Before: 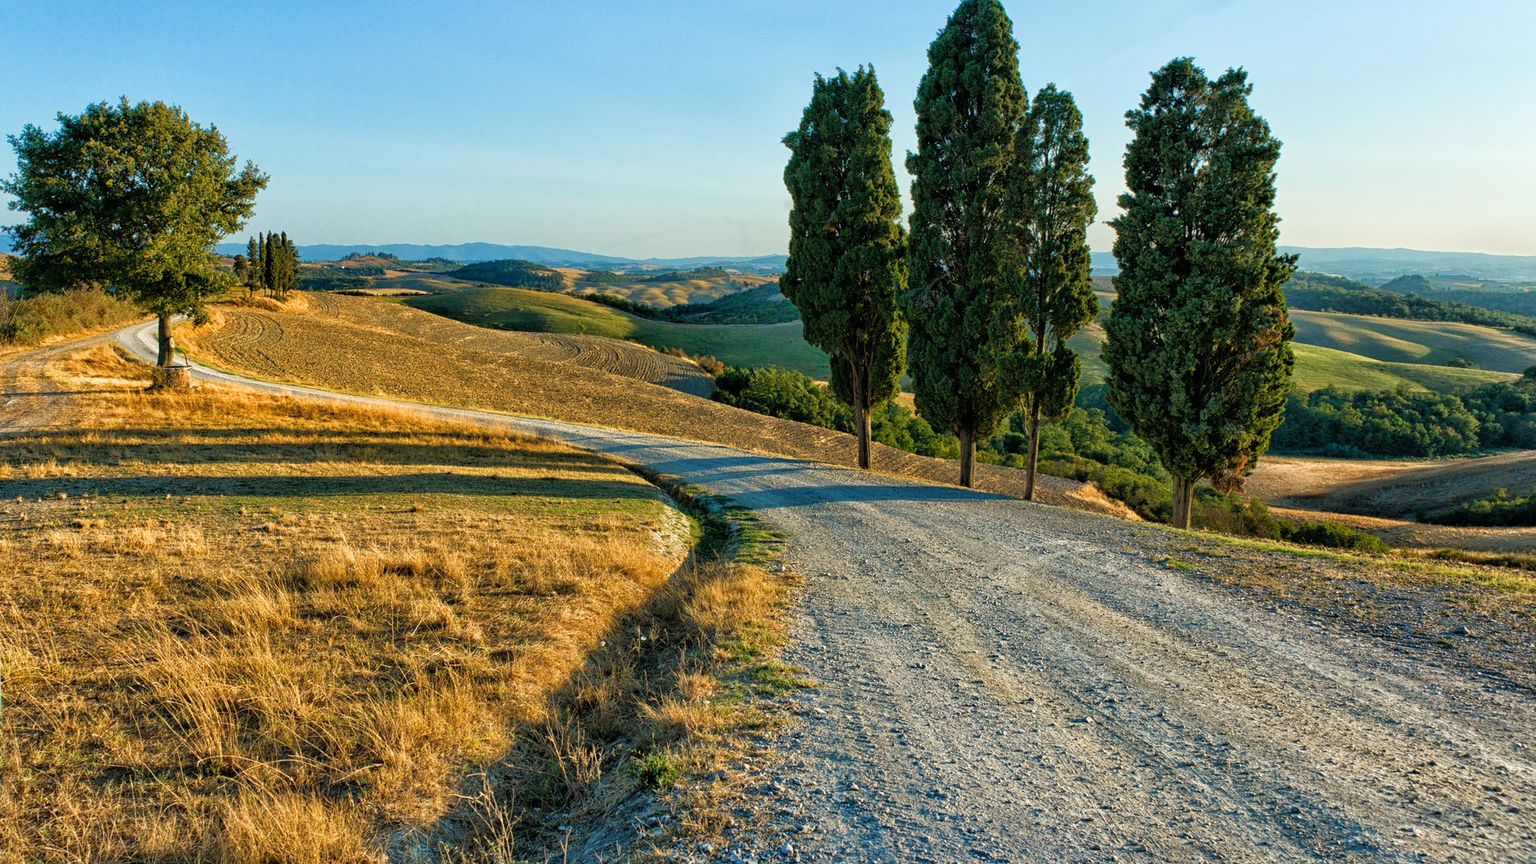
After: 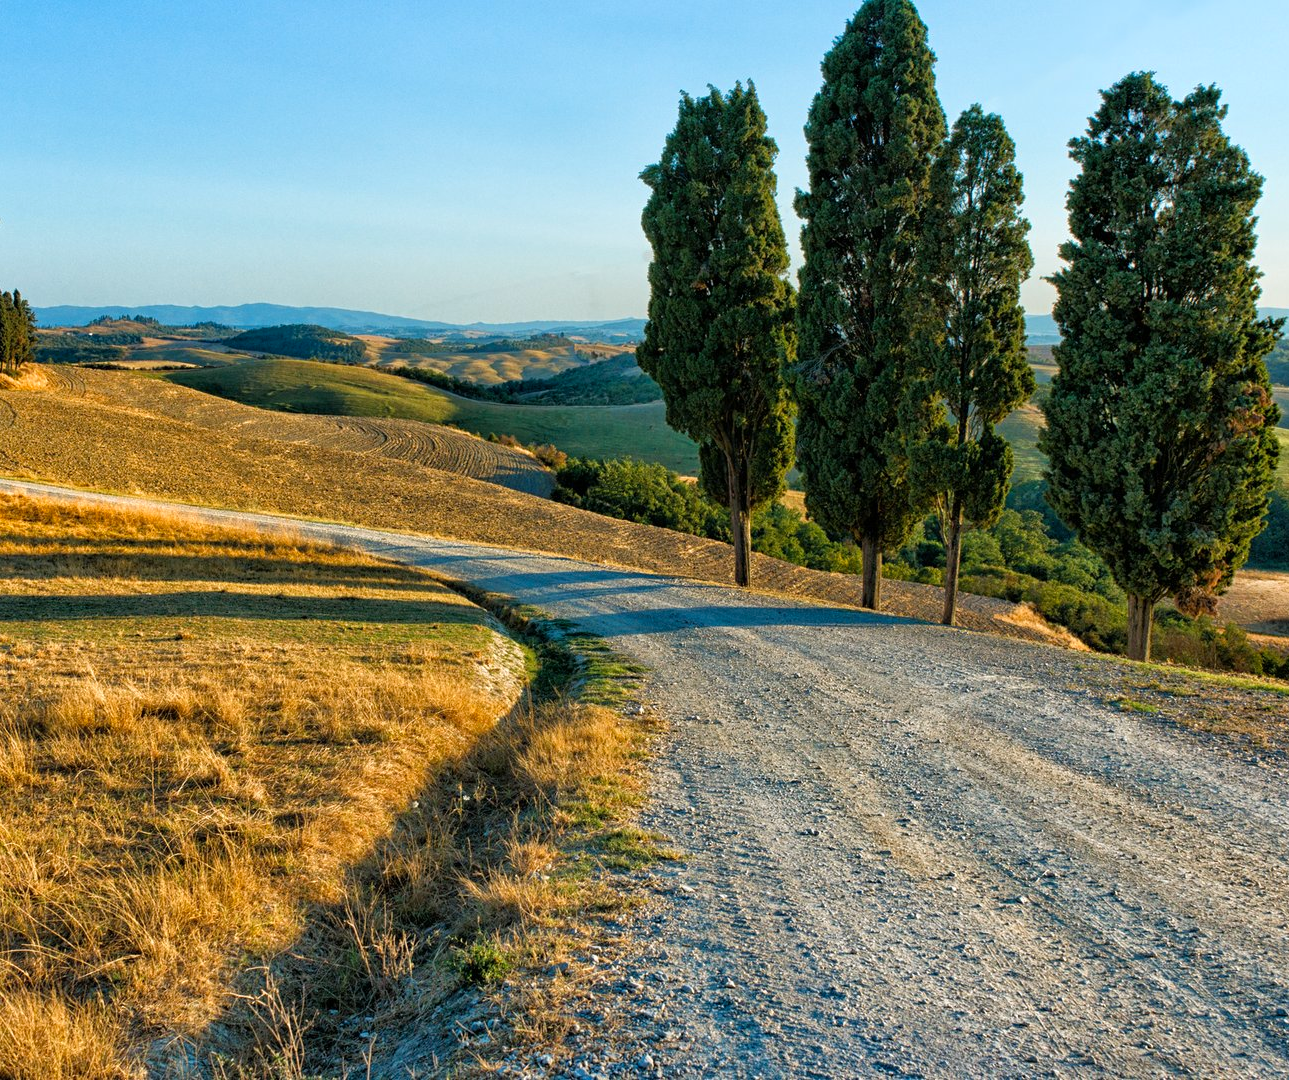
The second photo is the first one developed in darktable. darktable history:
crop and rotate: left 17.656%, right 15.204%
color calibration: output R [1.063, -0.012, -0.003, 0], output G [0, 1.022, 0.021, 0], output B [-0.079, 0.047, 1, 0], illuminant as shot in camera, x 0.358, y 0.373, temperature 4628.91 K
